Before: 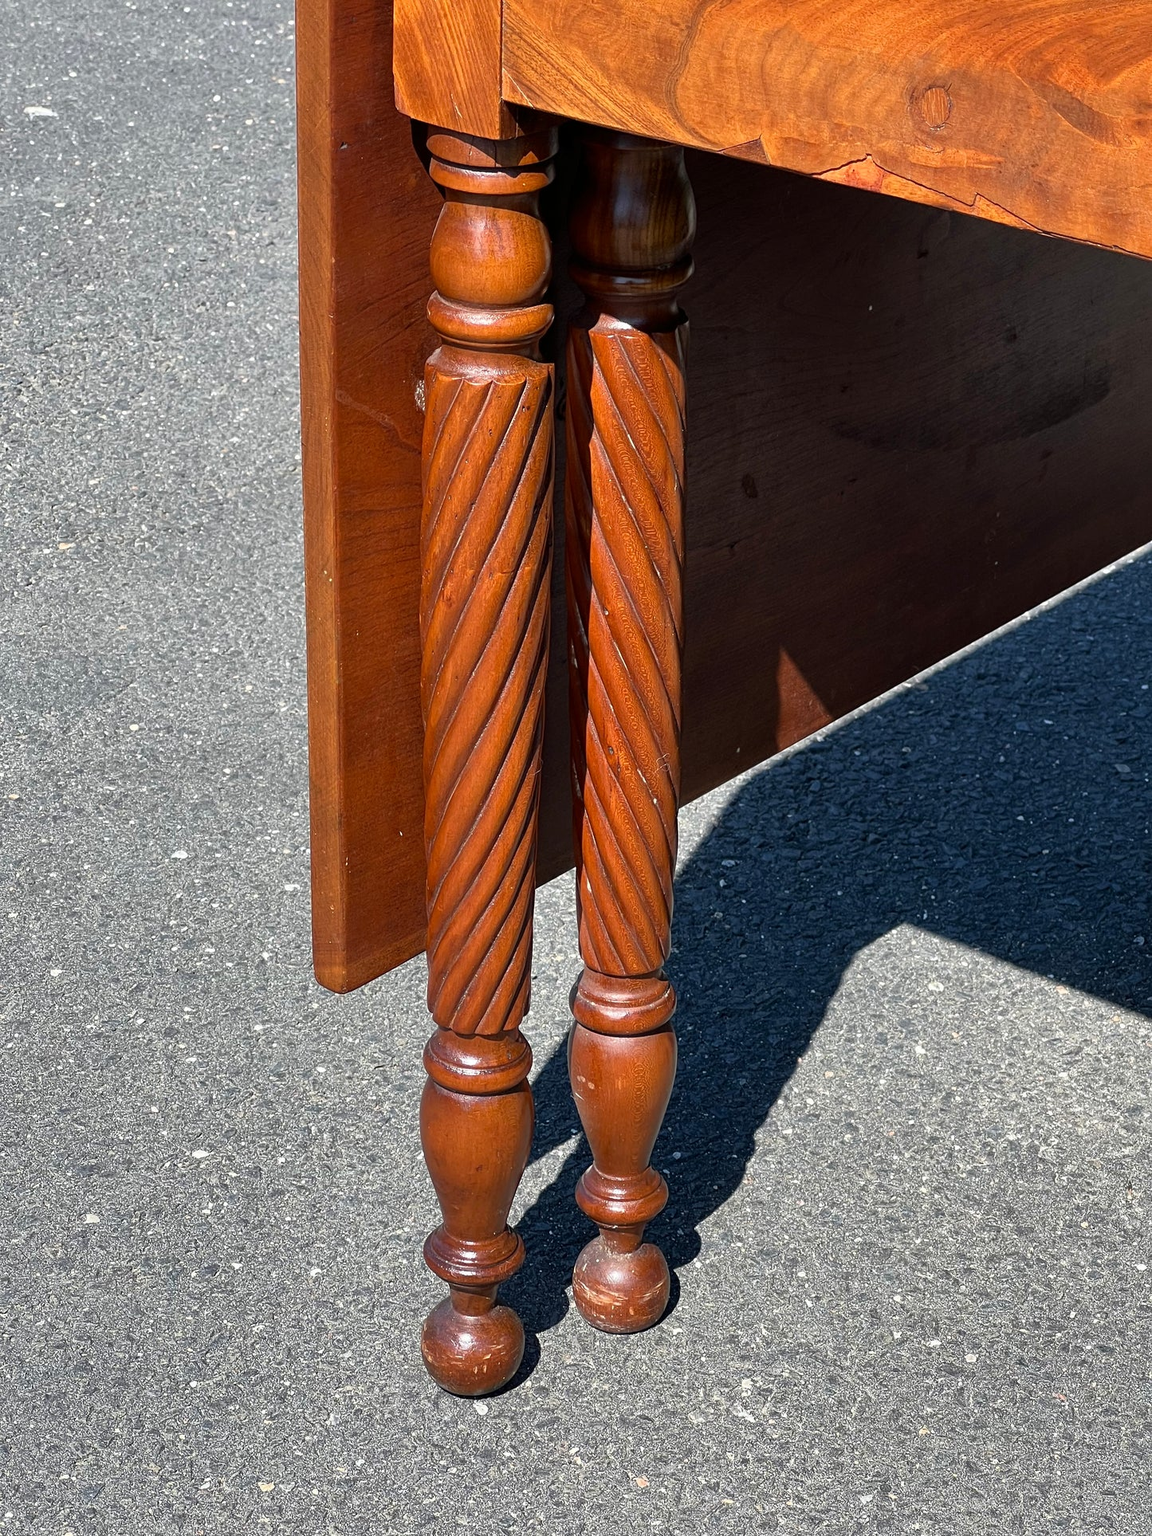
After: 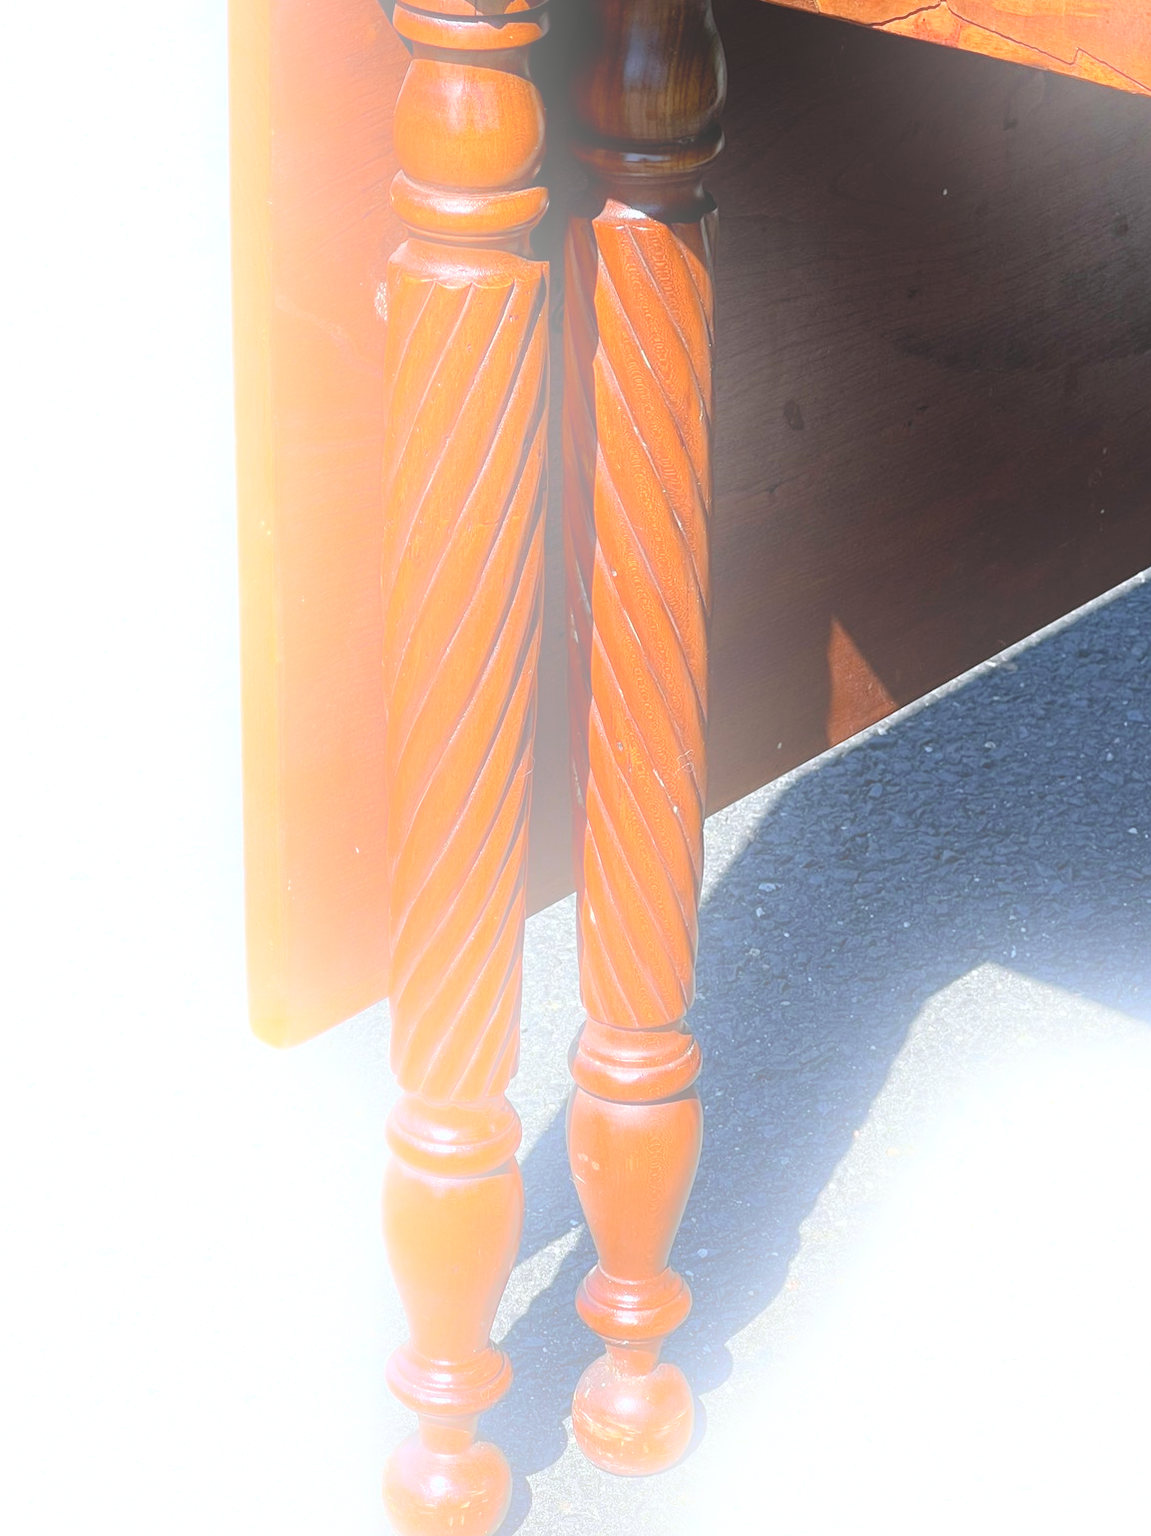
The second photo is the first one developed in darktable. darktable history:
white balance: red 0.974, blue 1.044
bloom: size 25%, threshold 5%, strength 90%
crop and rotate: left 10.071%, top 10.071%, right 10.02%, bottom 10.02%
